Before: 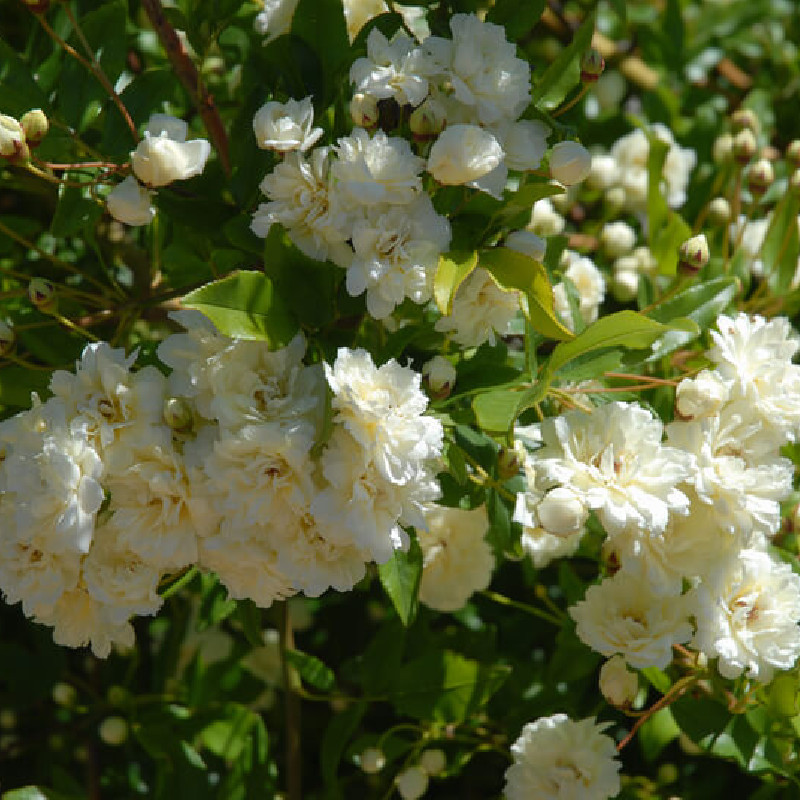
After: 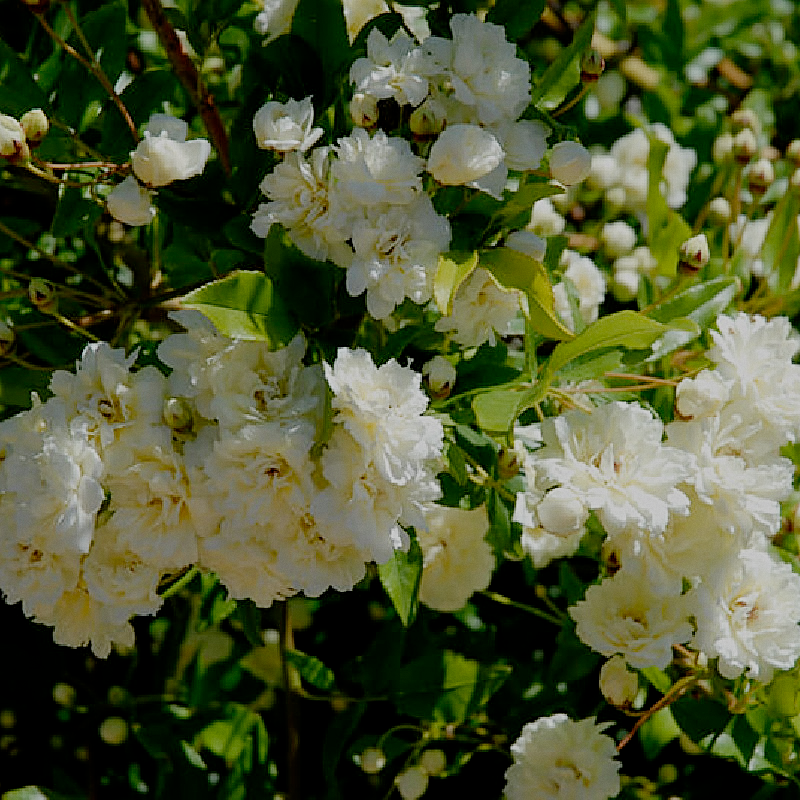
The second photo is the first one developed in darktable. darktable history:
filmic rgb: middle gray luminance 18%, black relative exposure -7.5 EV, white relative exposure 8.5 EV, threshold 6 EV, target black luminance 0%, hardness 2.23, latitude 18.37%, contrast 0.878, highlights saturation mix 5%, shadows ↔ highlights balance 10.15%, add noise in highlights 0, preserve chrominance no, color science v3 (2019), use custom middle-gray values true, iterations of high-quality reconstruction 0, contrast in highlights soft, enable highlight reconstruction true
sharpen: amount 0.575
grain: coarseness 0.09 ISO, strength 10%
